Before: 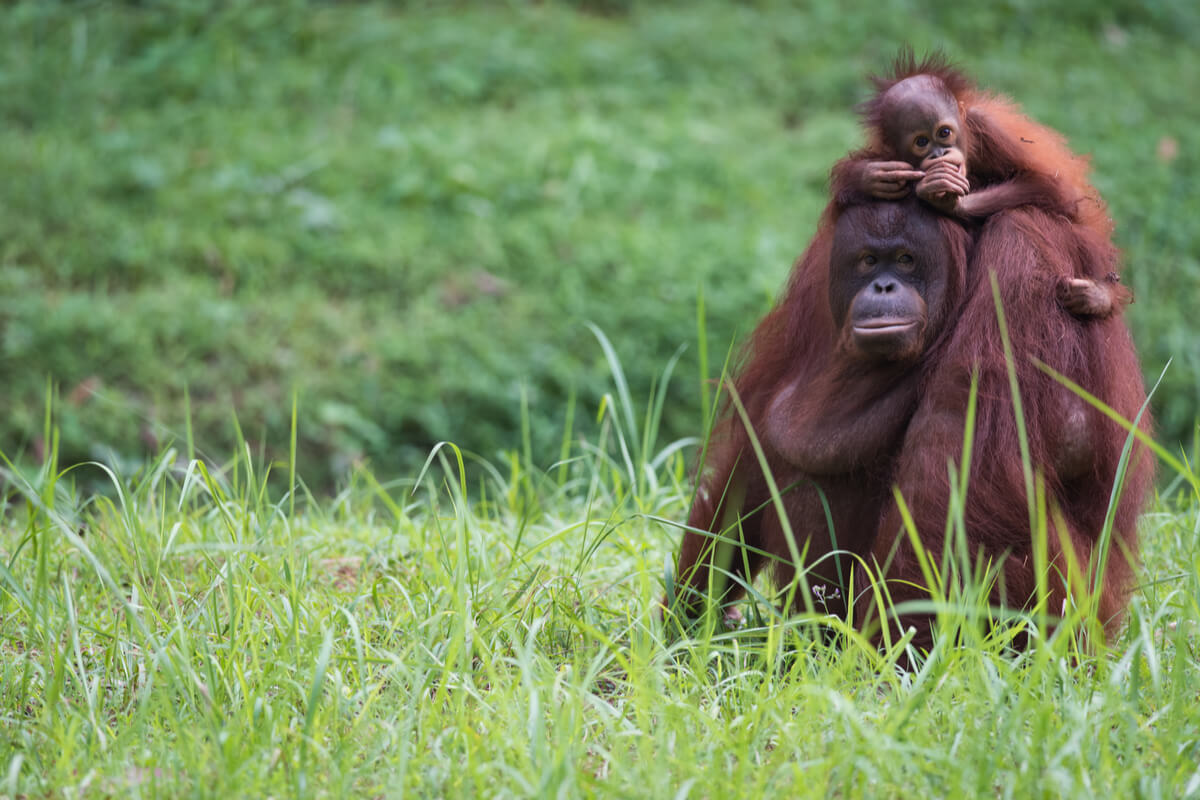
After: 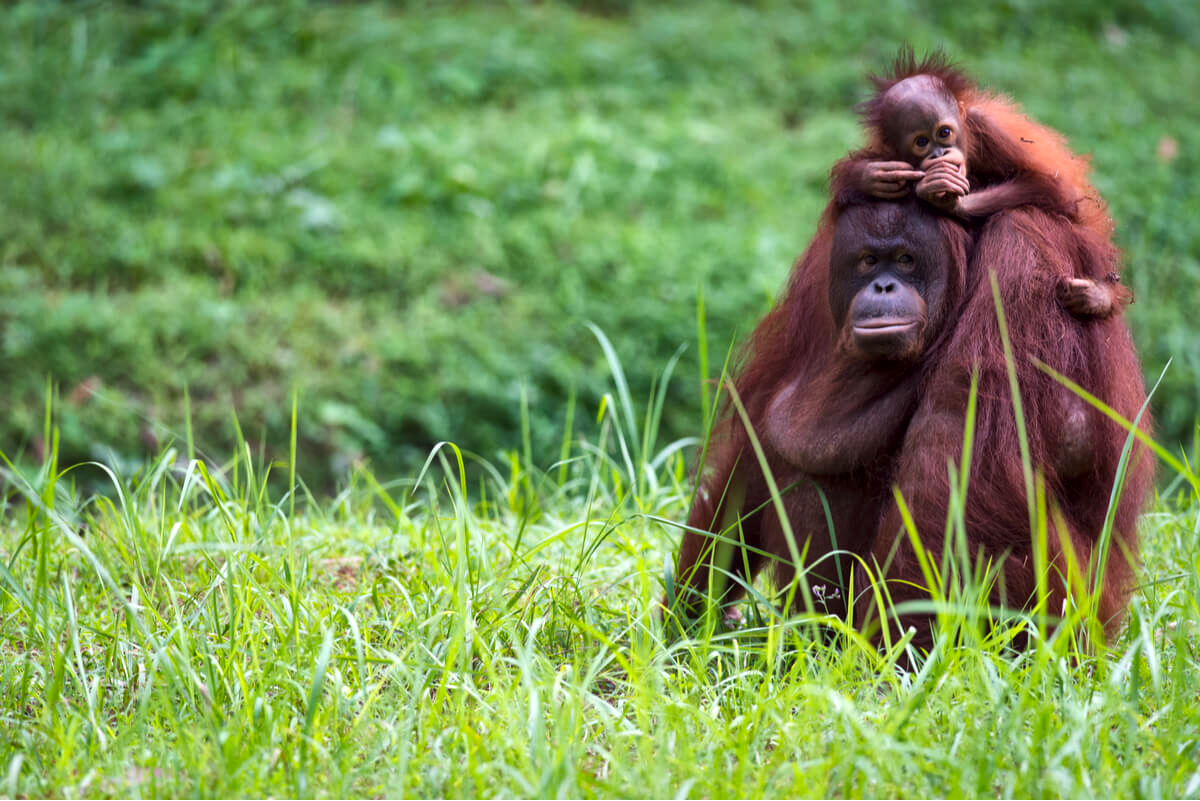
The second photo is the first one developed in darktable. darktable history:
color balance: lift [1, 1.001, 0.999, 1.001], gamma [1, 1.004, 1.007, 0.993], gain [1, 0.991, 0.987, 1.013], contrast 7.5%, contrast fulcrum 10%, output saturation 115%
local contrast: mode bilateral grid, contrast 20, coarseness 50, detail 141%, midtone range 0.2
